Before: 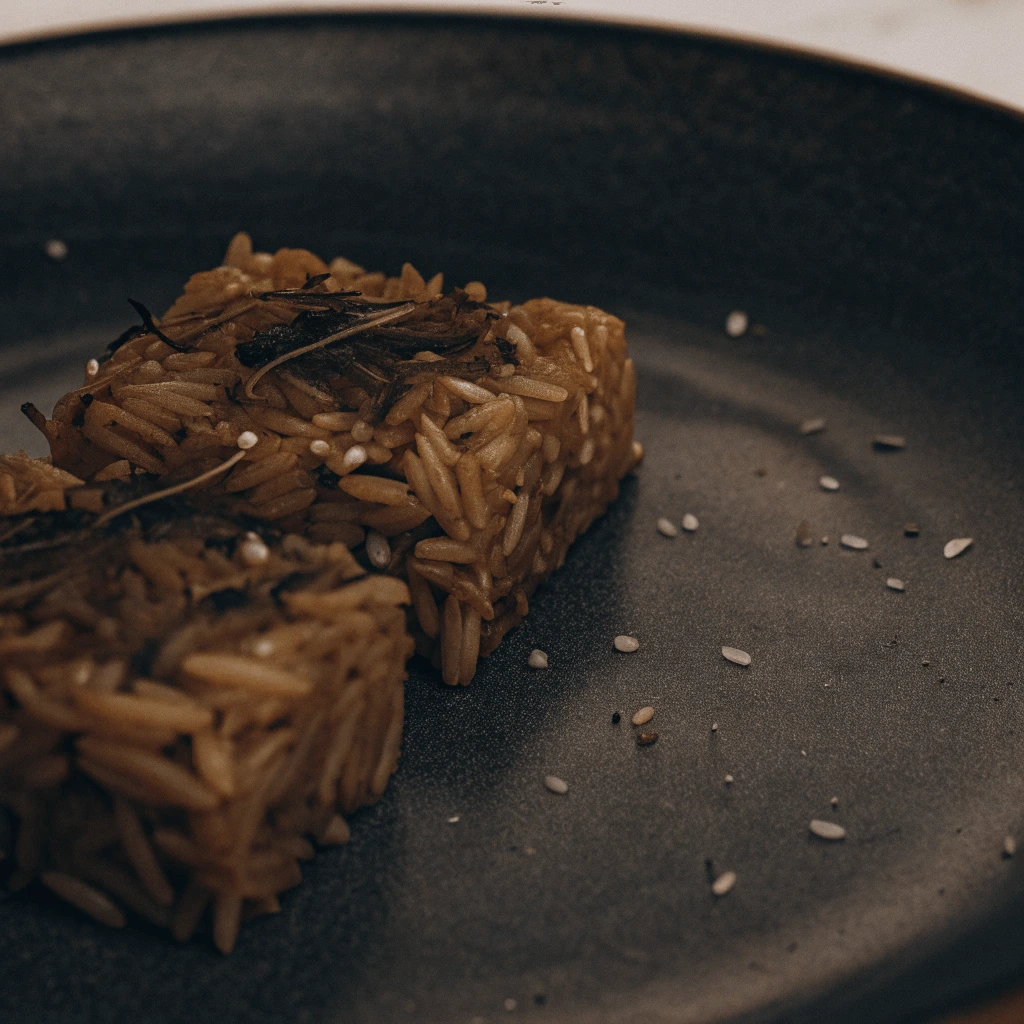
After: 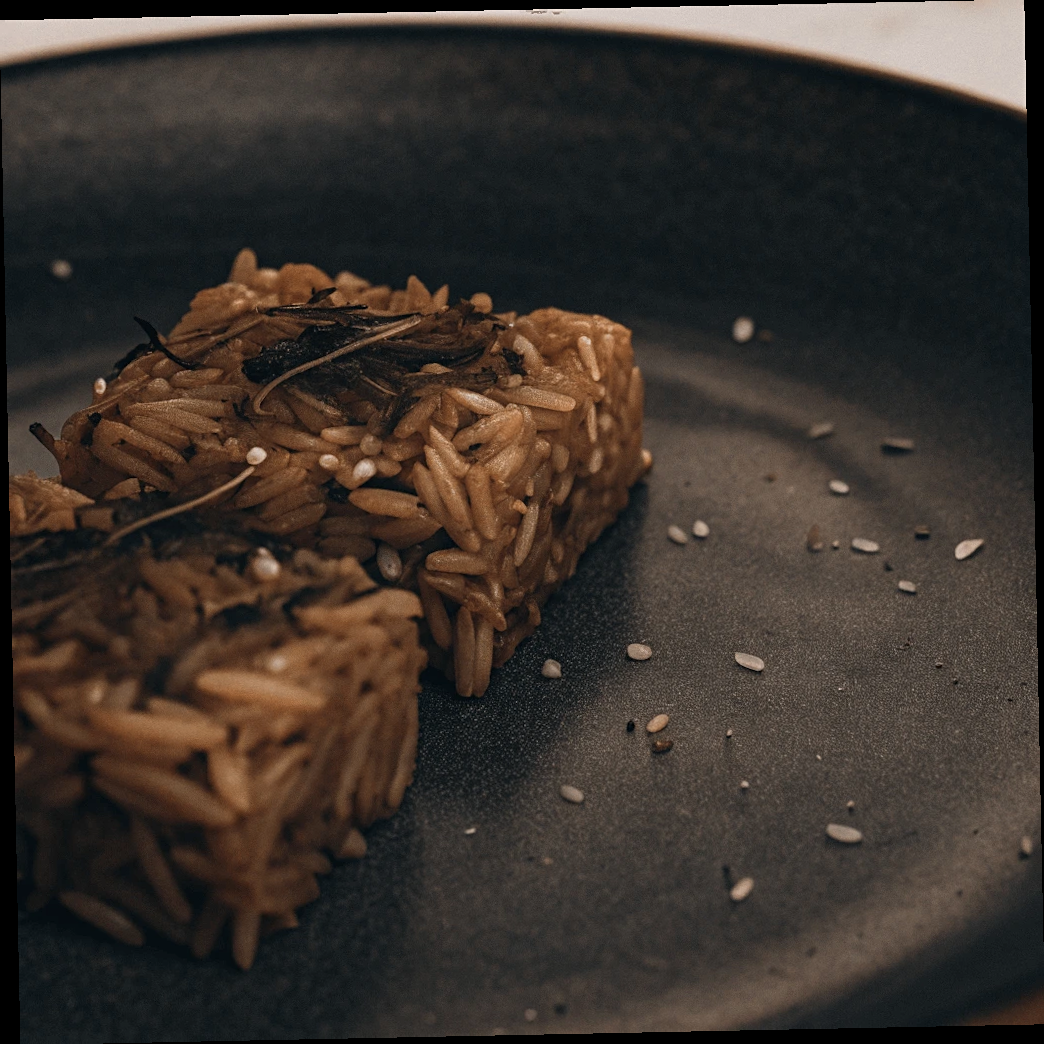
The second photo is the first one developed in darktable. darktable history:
rotate and perspective: rotation -1.17°, automatic cropping off
sharpen: amount 0.2
color zones: curves: ch0 [(0.018, 0.548) (0.197, 0.654) (0.425, 0.447) (0.605, 0.658) (0.732, 0.579)]; ch1 [(0.105, 0.531) (0.224, 0.531) (0.386, 0.39) (0.618, 0.456) (0.732, 0.456) (0.956, 0.421)]; ch2 [(0.039, 0.583) (0.215, 0.465) (0.399, 0.544) (0.465, 0.548) (0.614, 0.447) (0.724, 0.43) (0.882, 0.623) (0.956, 0.632)]
white balance: emerald 1
